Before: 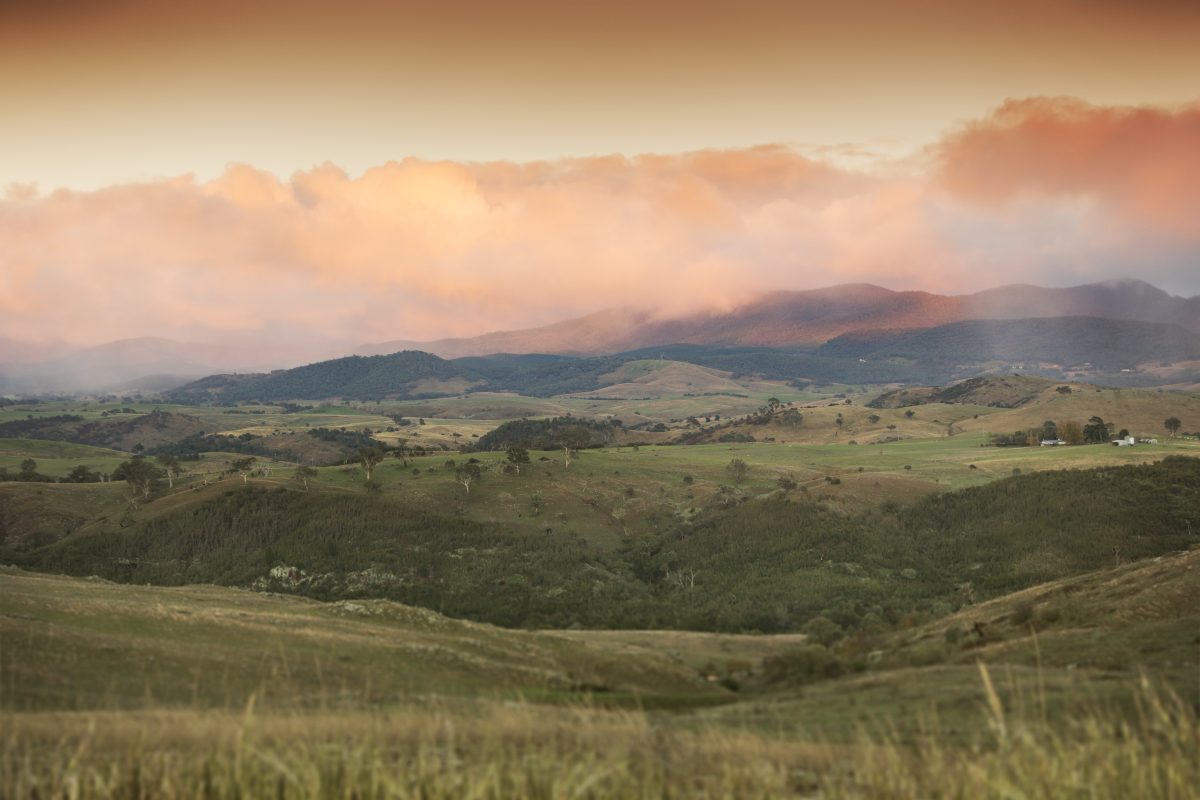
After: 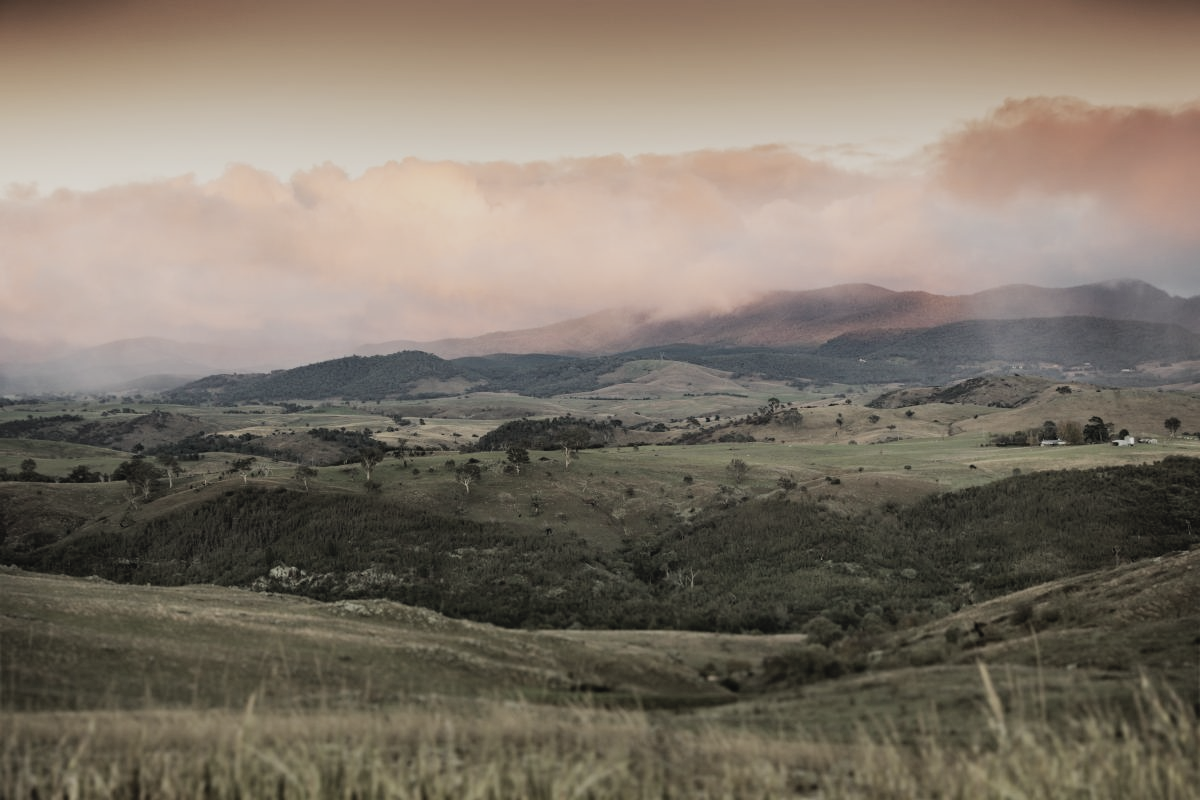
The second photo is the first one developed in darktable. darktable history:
color correction: highlights b* -0.048, saturation 0.83
haze removal: adaptive false
contrast brightness saturation: contrast -0.061, saturation -0.395
filmic rgb: black relative exposure -5.11 EV, white relative exposure 3.5 EV, hardness 3.16, contrast 1.201, highlights saturation mix -49.84%
